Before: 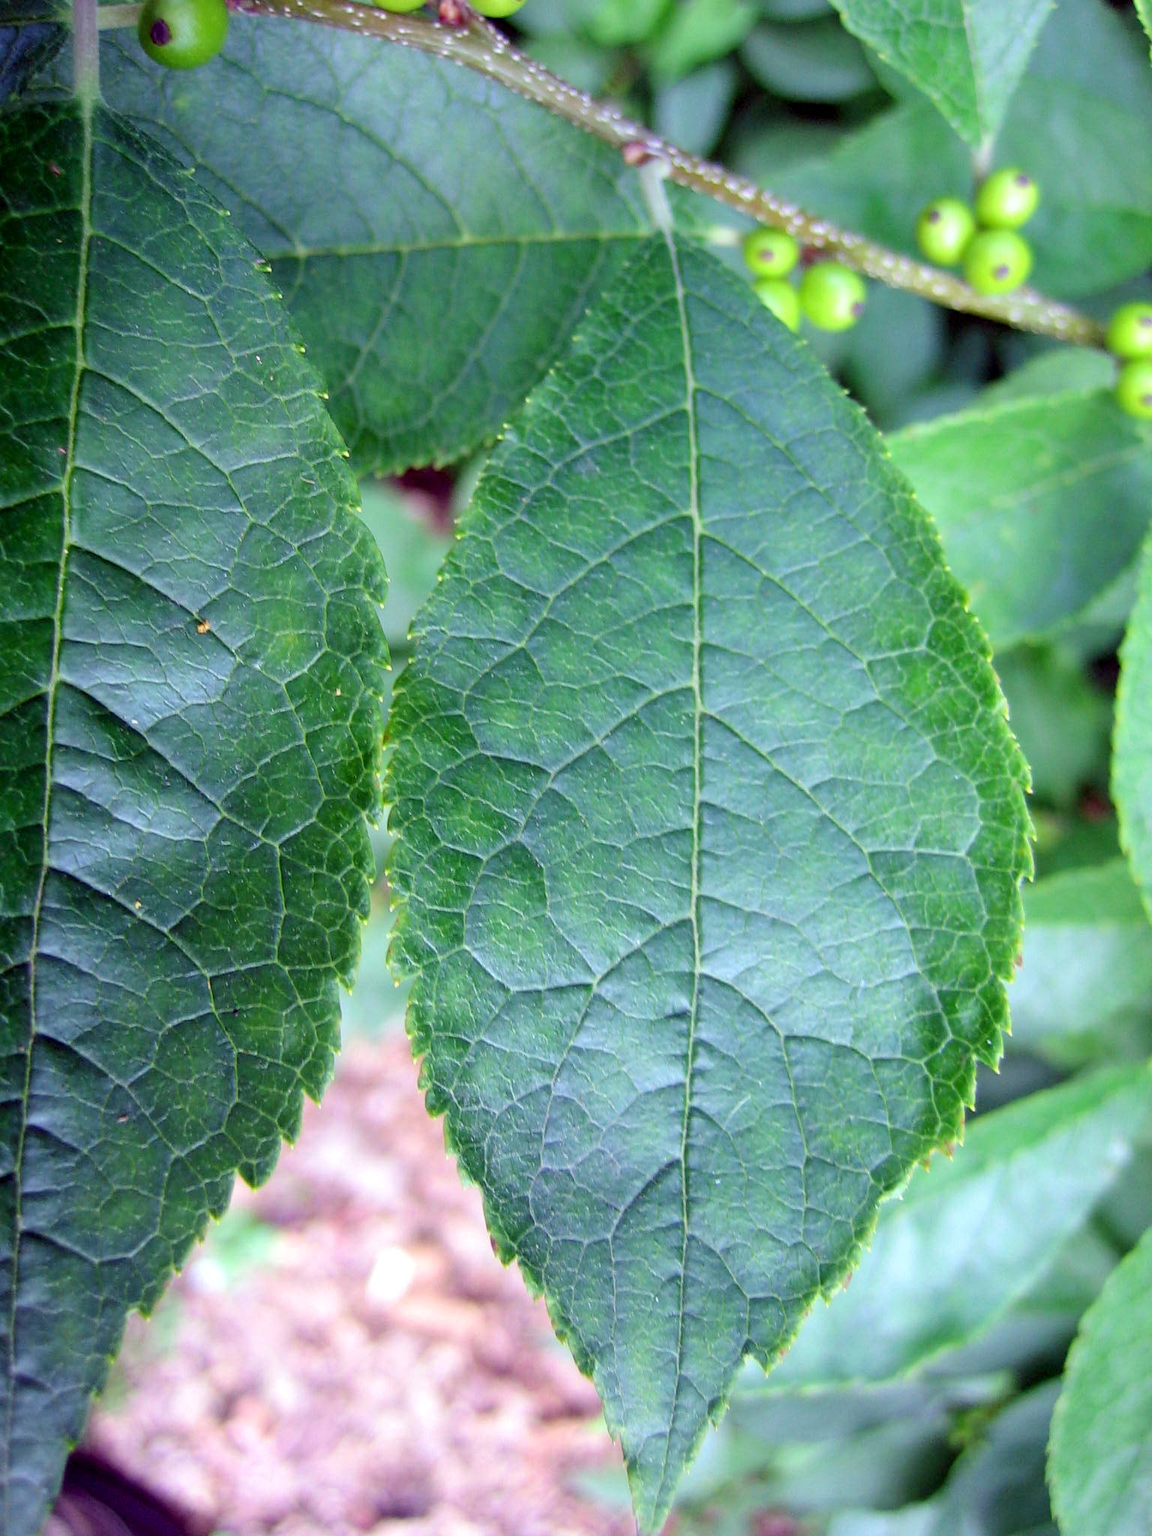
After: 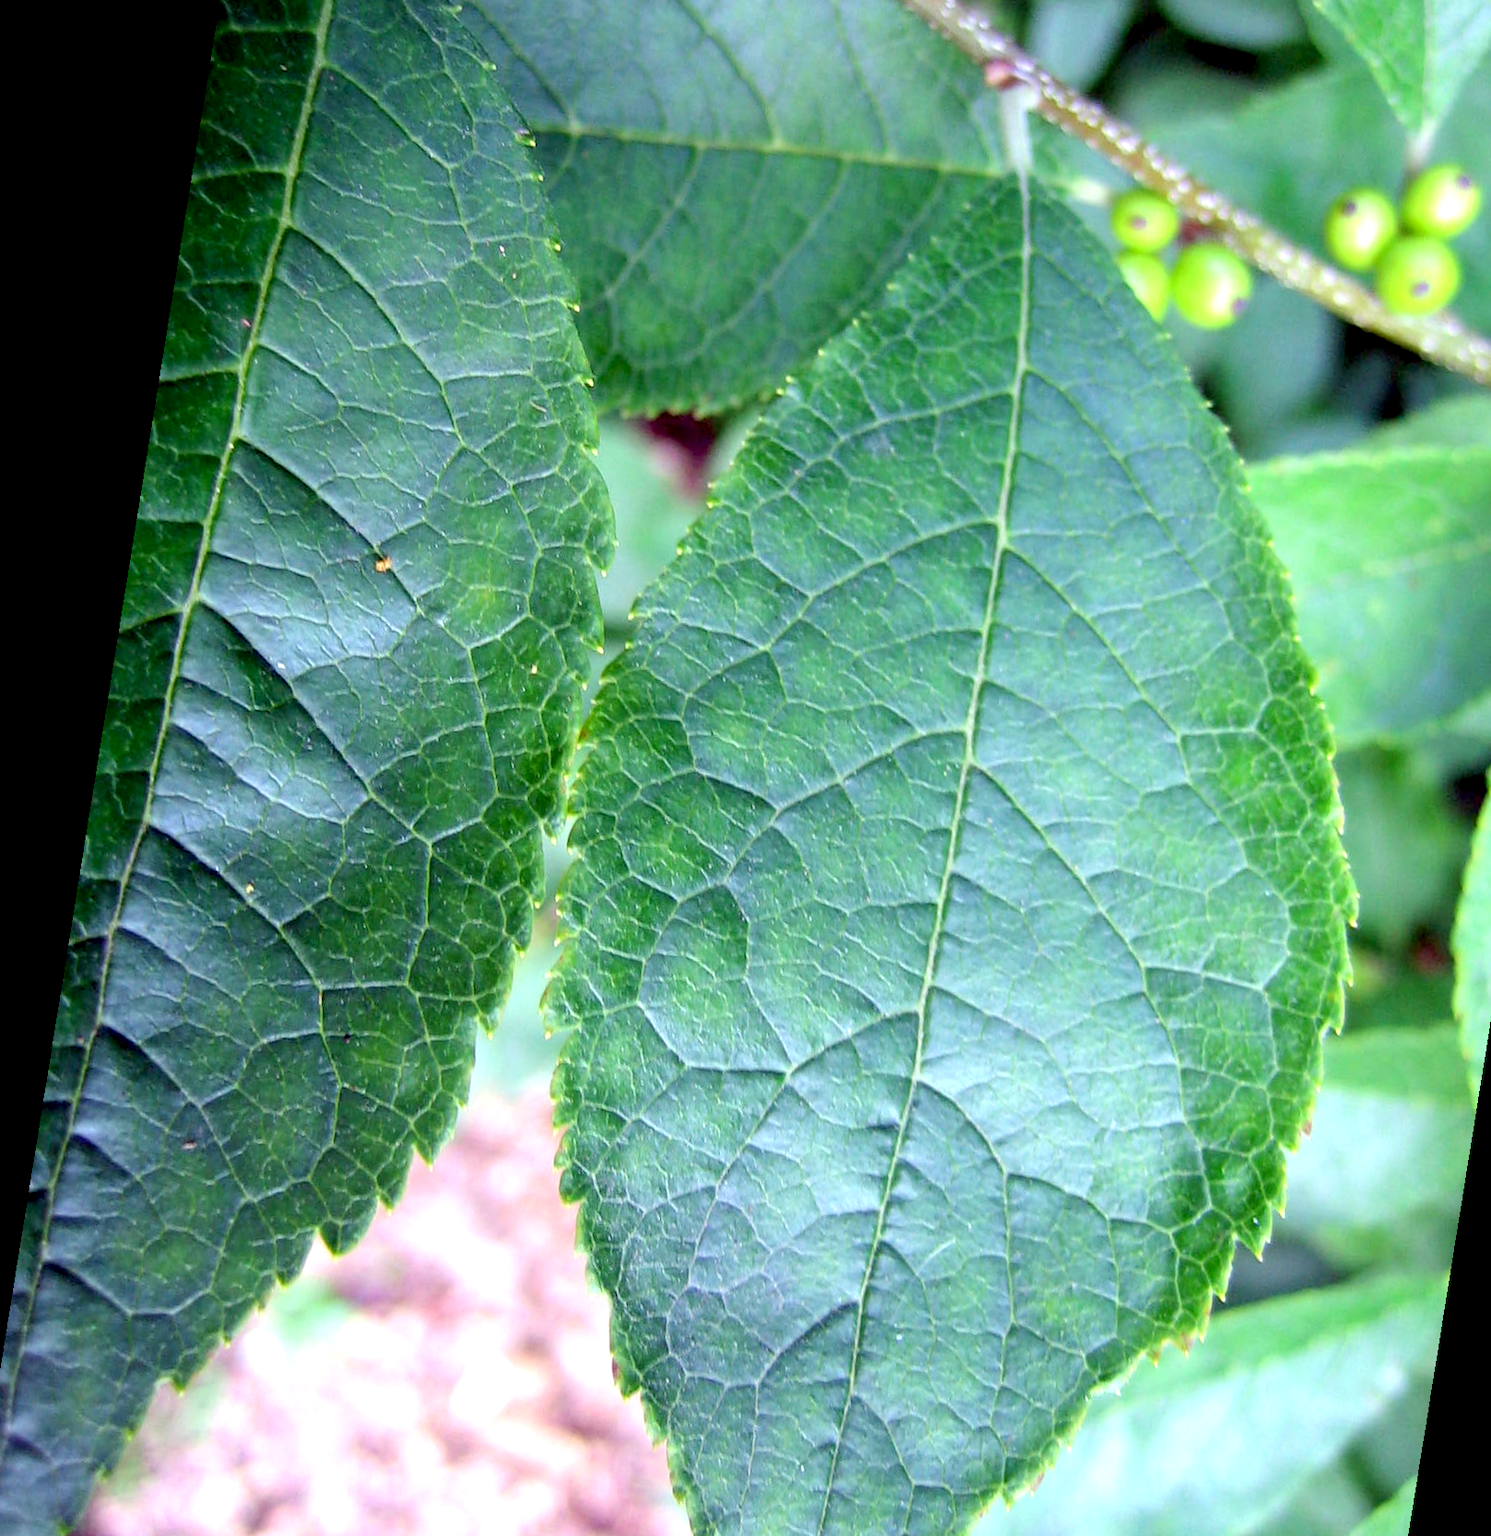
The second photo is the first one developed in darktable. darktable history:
exposure: black level correction 0.005, exposure 0.417 EV, compensate highlight preservation false
rotate and perspective: rotation 9.12°, automatic cropping off
crop and rotate: left 2.425%, top 11.305%, right 9.6%, bottom 15.08%
